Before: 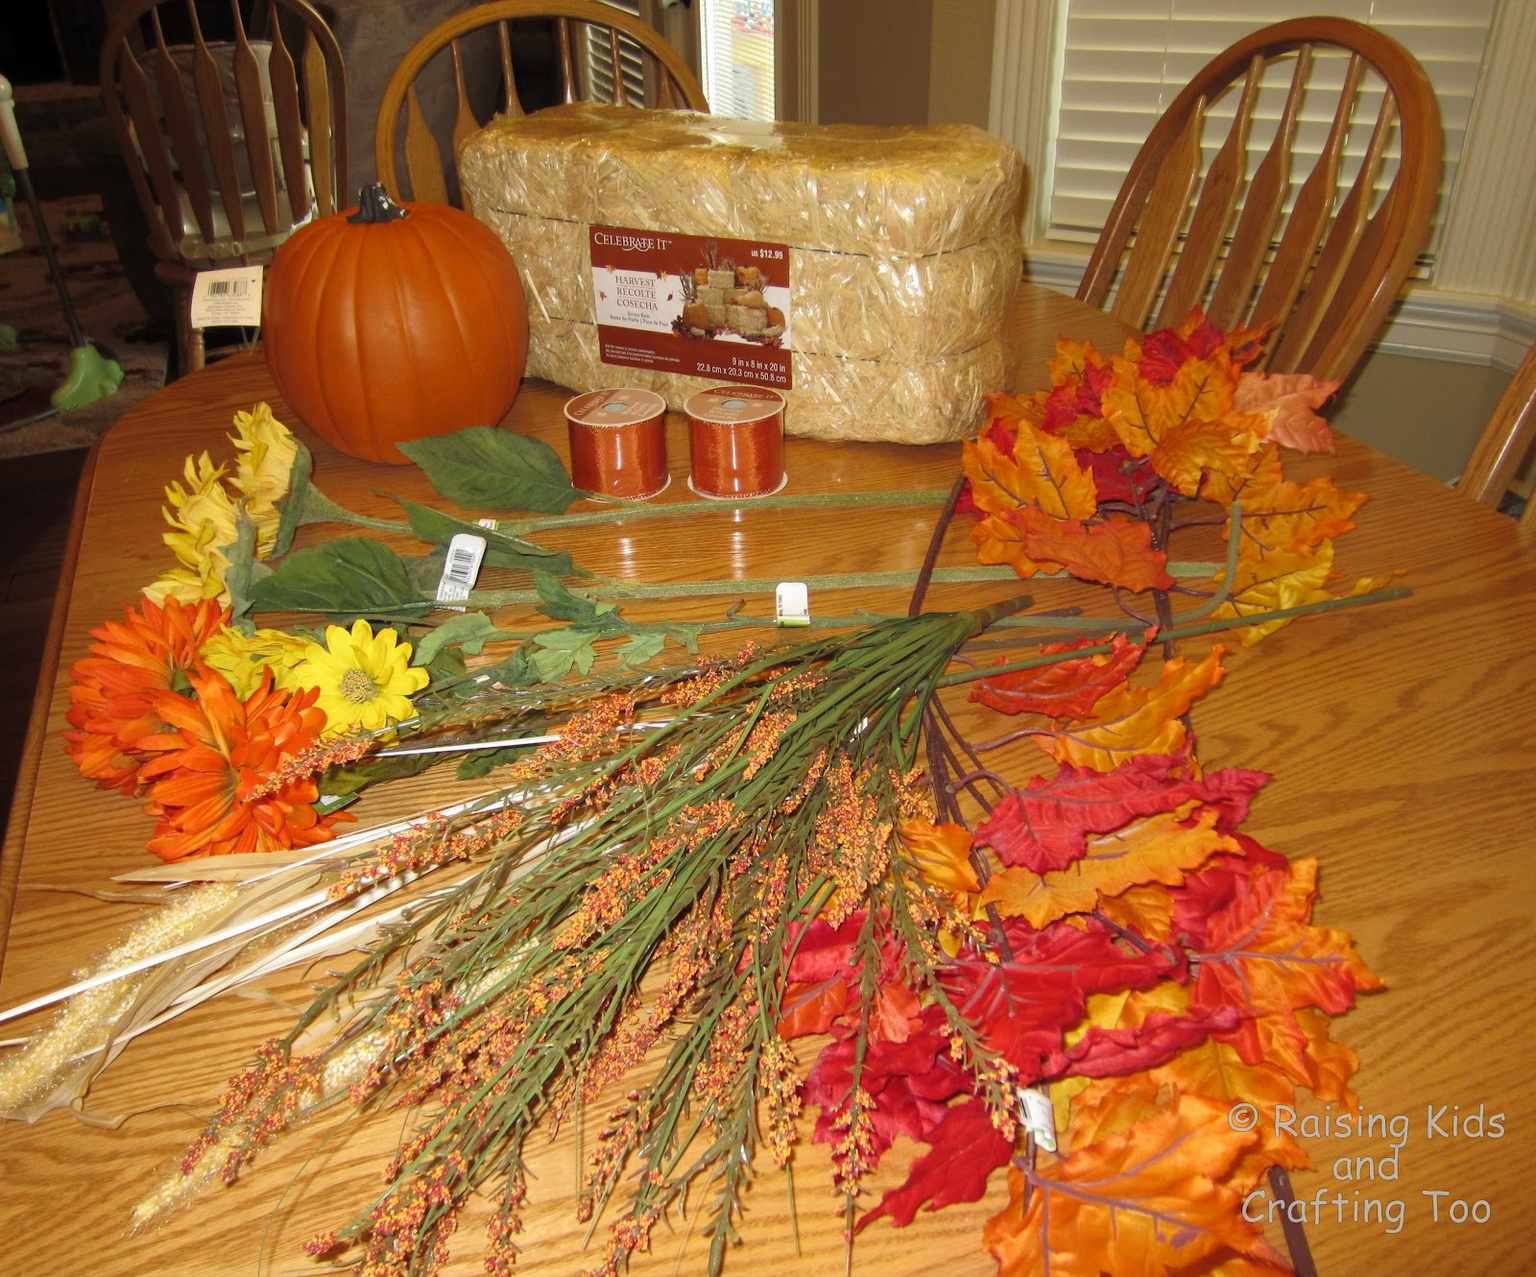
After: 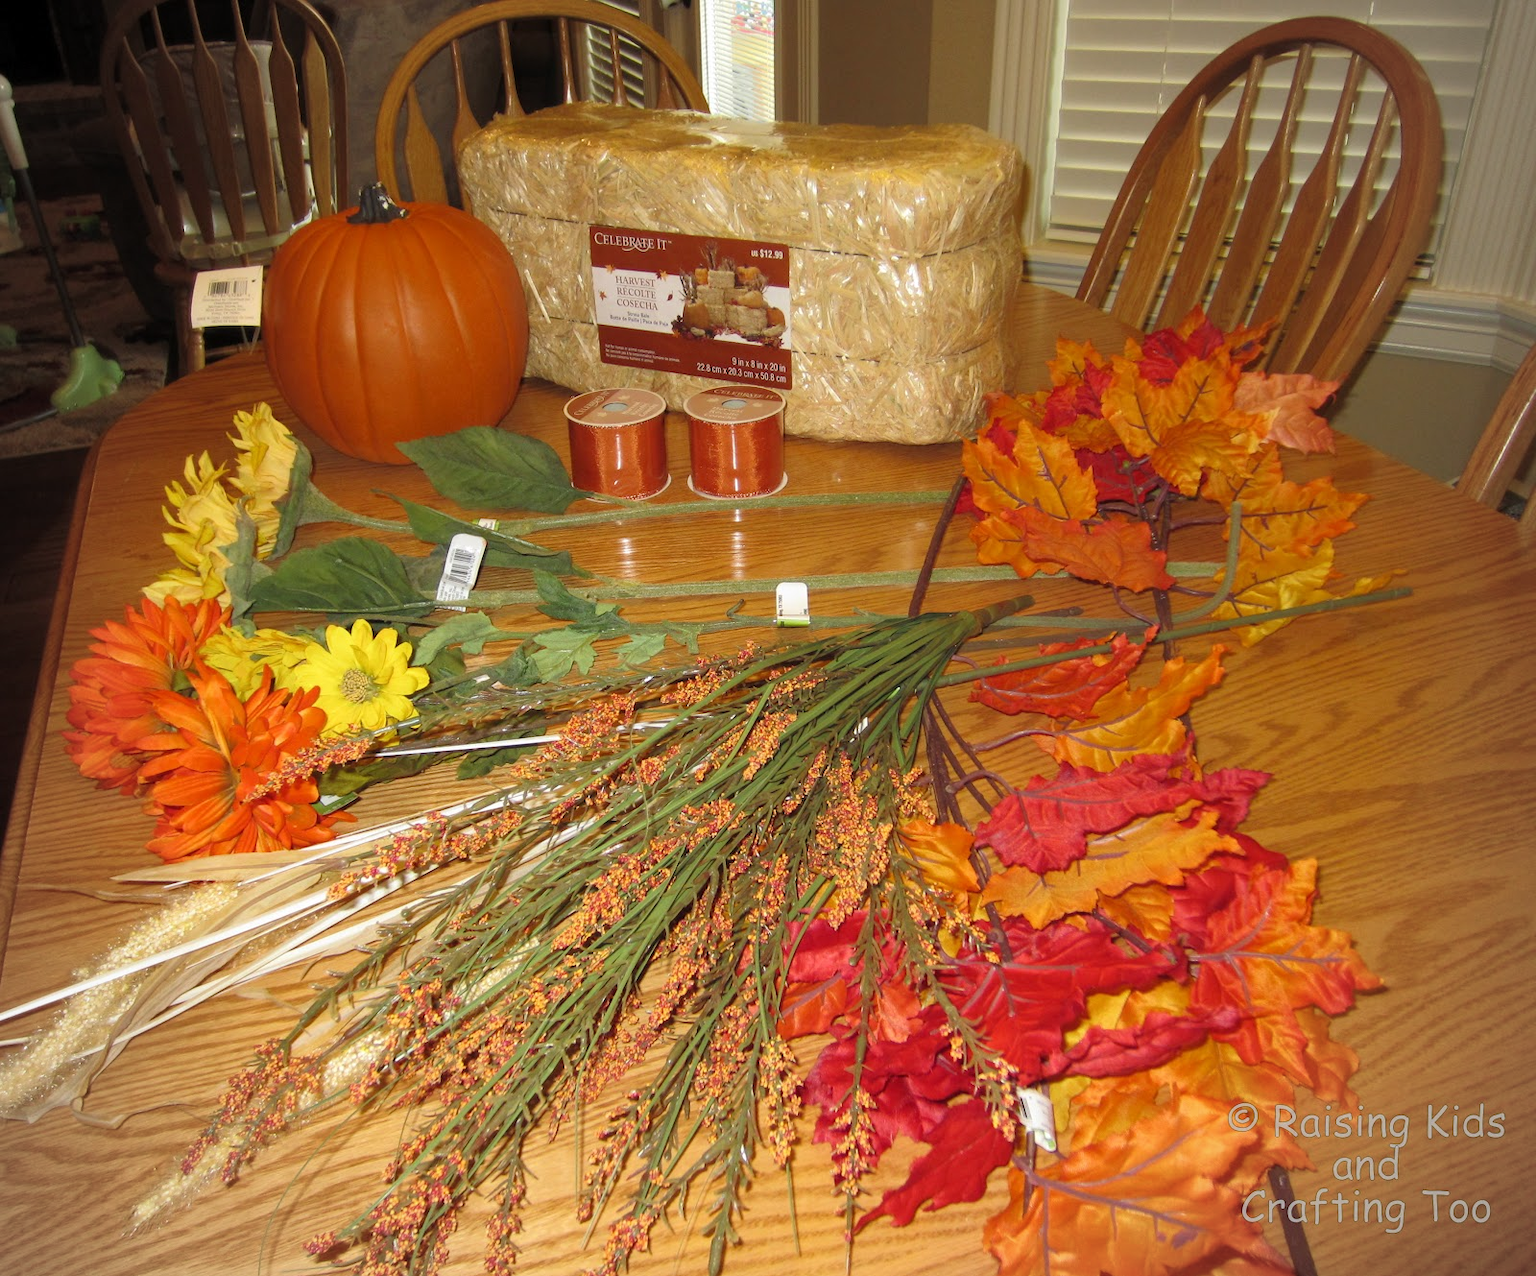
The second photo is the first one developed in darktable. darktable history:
vignetting: fall-off radius 60.54%, brightness -0.159
